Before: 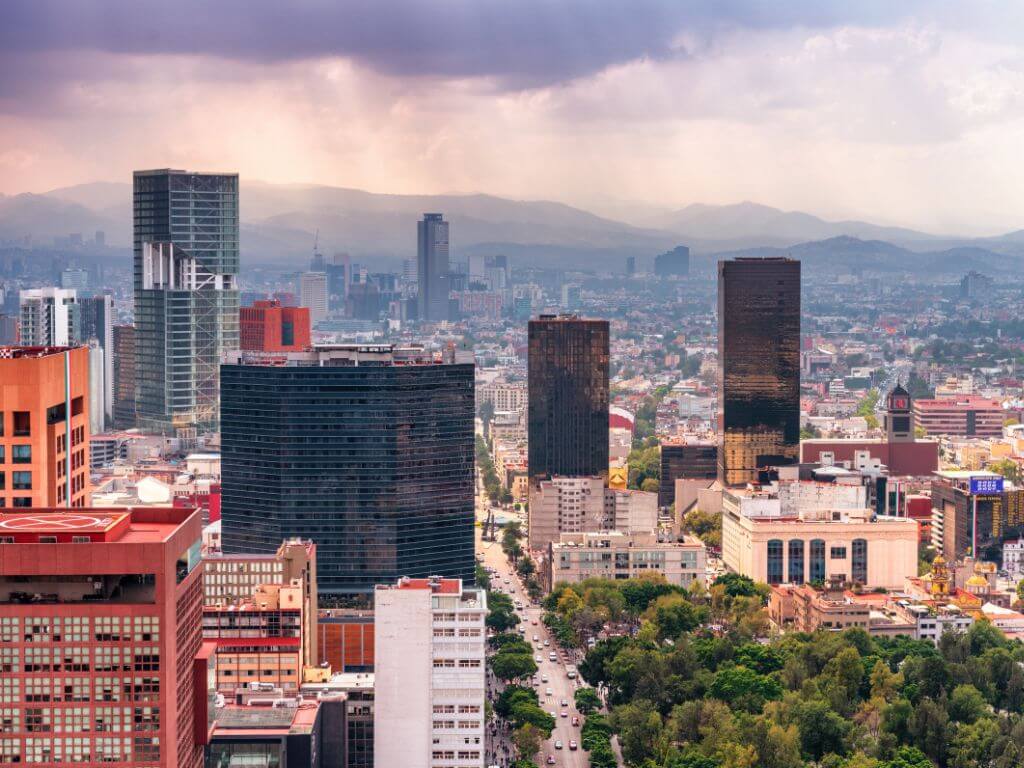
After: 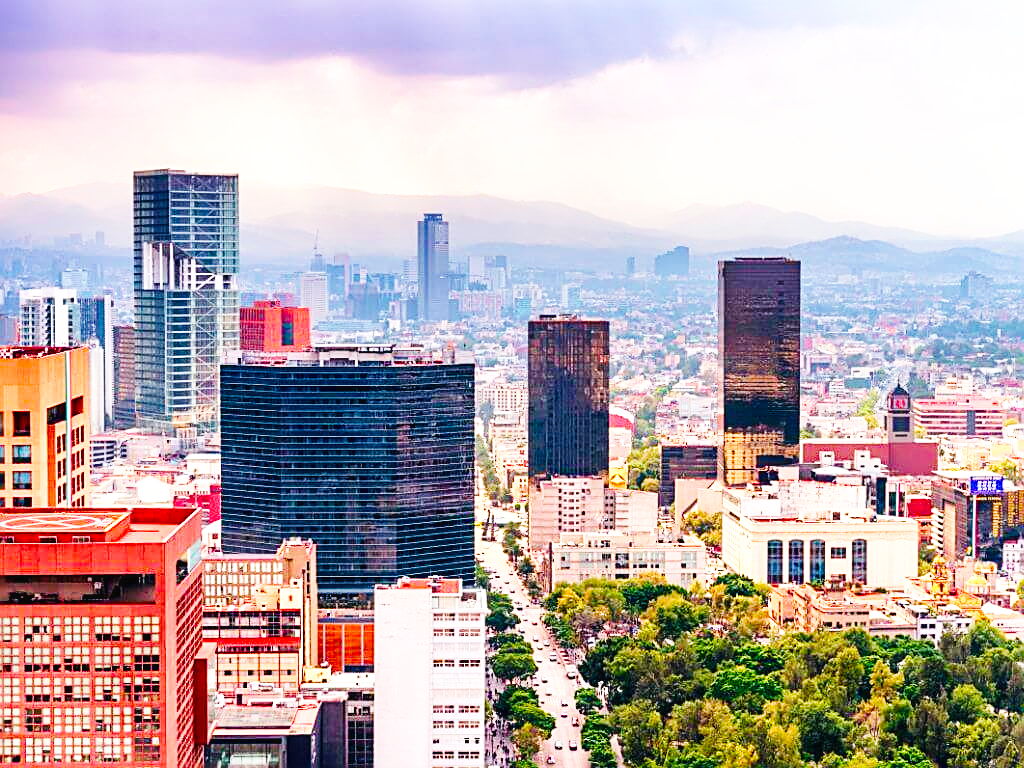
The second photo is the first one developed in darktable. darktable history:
velvia: strength 32.67%, mid-tones bias 0.206
base curve: curves: ch0 [(0, 0.003) (0.001, 0.002) (0.006, 0.004) (0.02, 0.022) (0.048, 0.086) (0.094, 0.234) (0.162, 0.431) (0.258, 0.629) (0.385, 0.8) (0.548, 0.918) (0.751, 0.988) (1, 1)], preserve colors none
sharpen: amount 0.741
